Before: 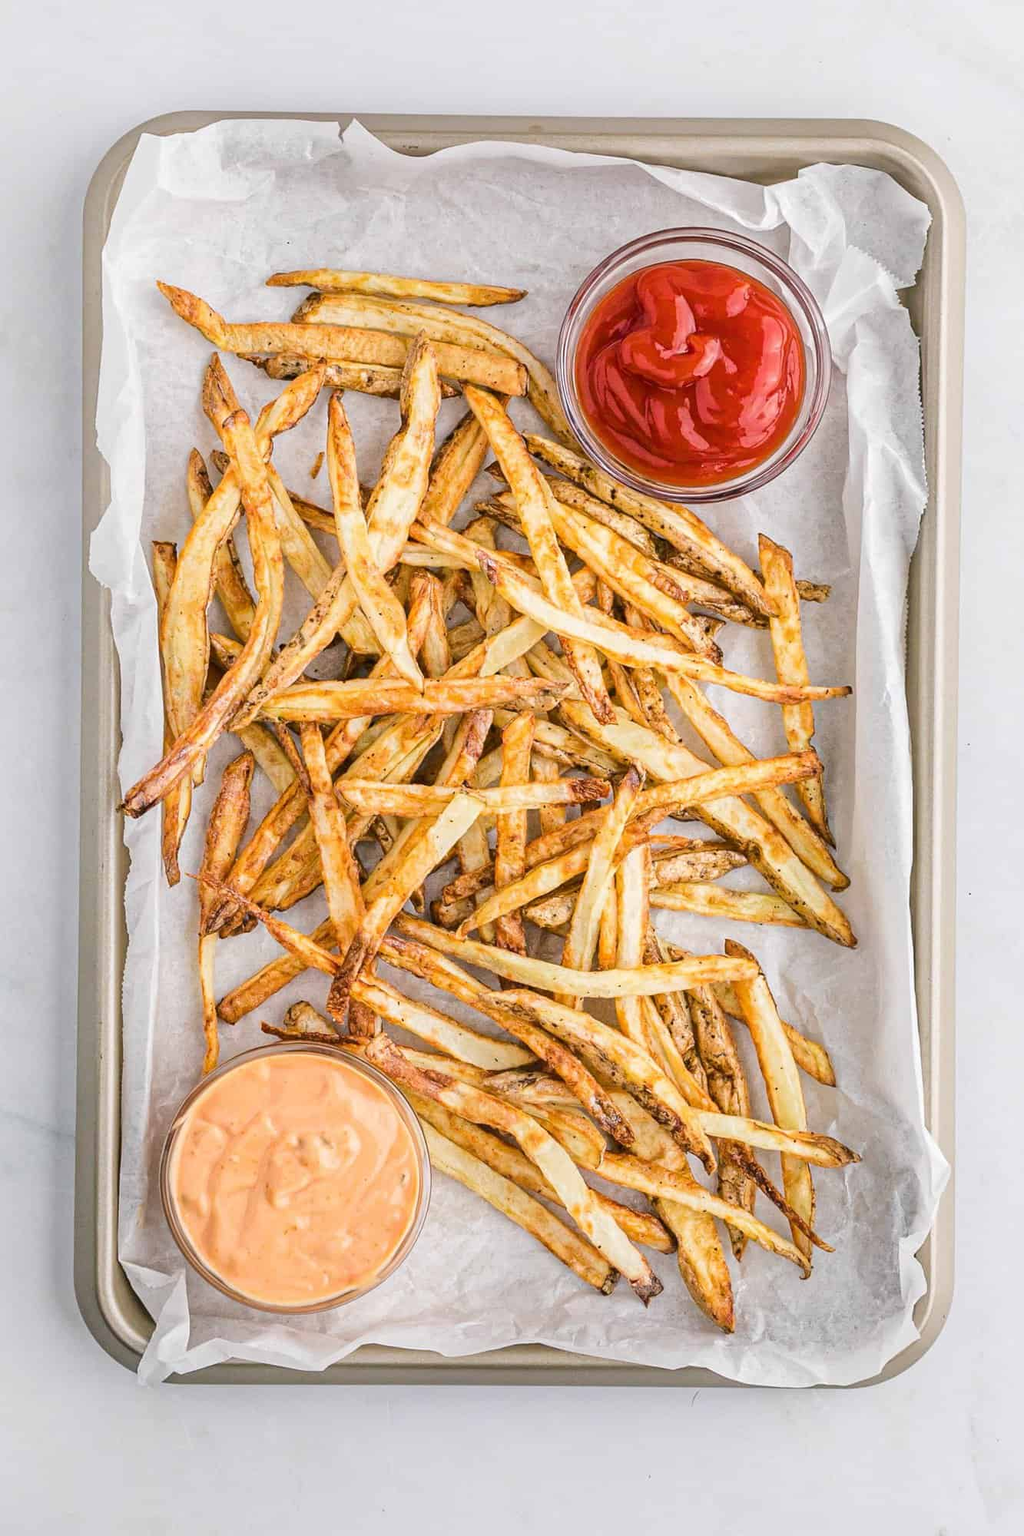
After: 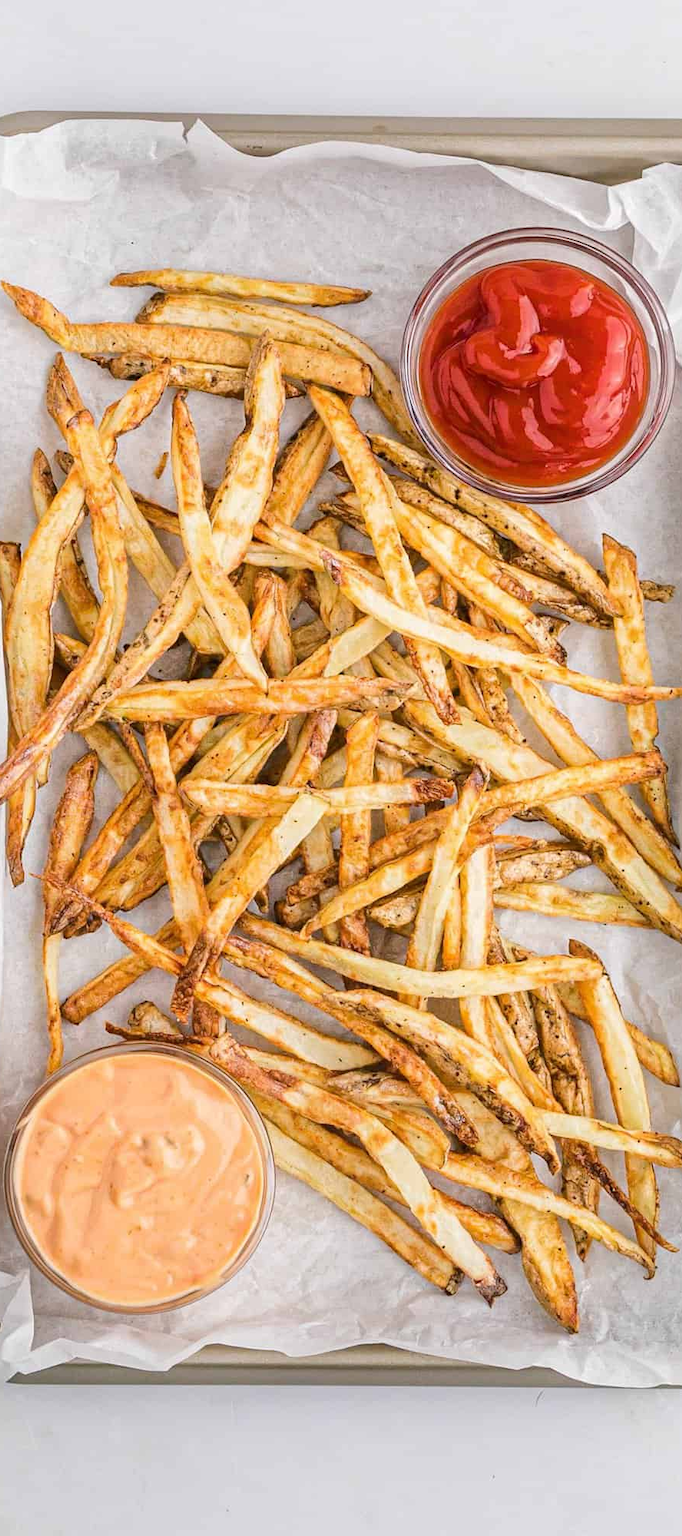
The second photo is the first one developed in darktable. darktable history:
crop and rotate: left 15.272%, right 18.019%
